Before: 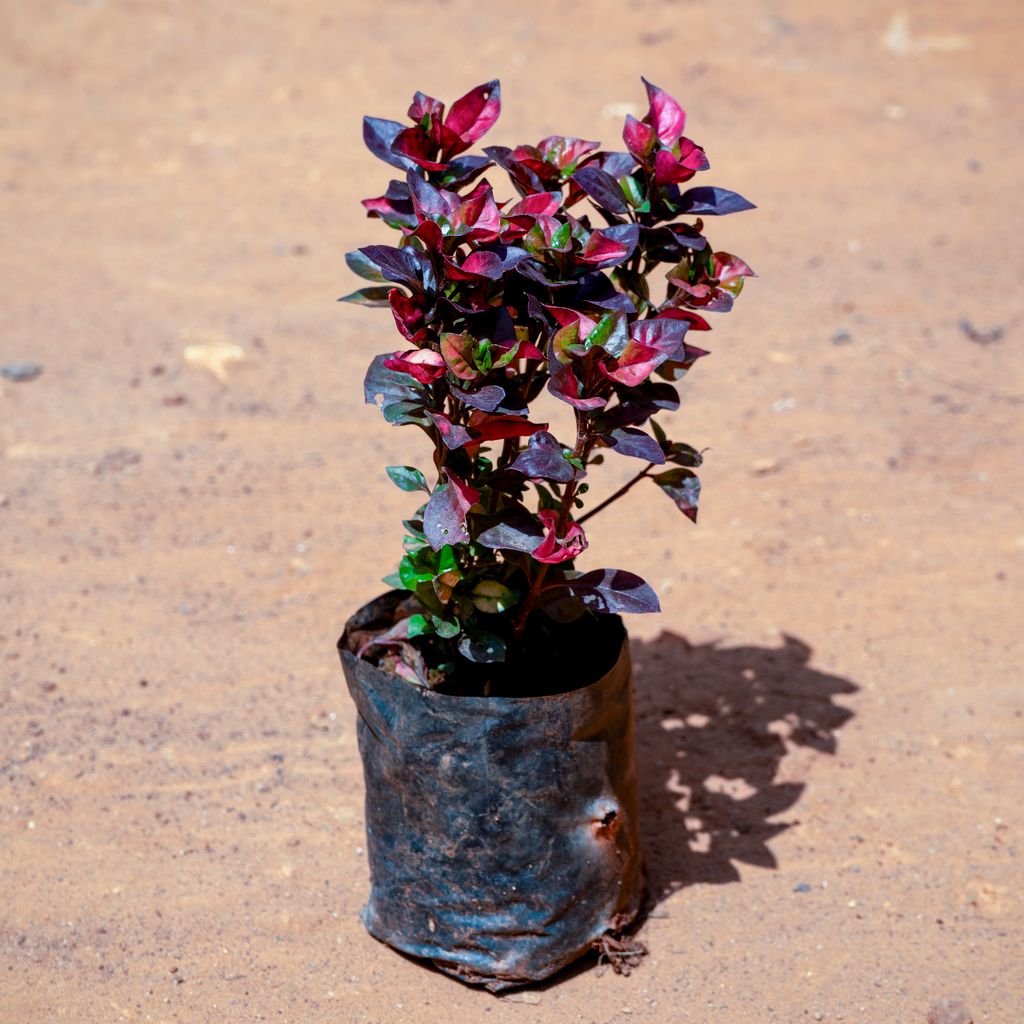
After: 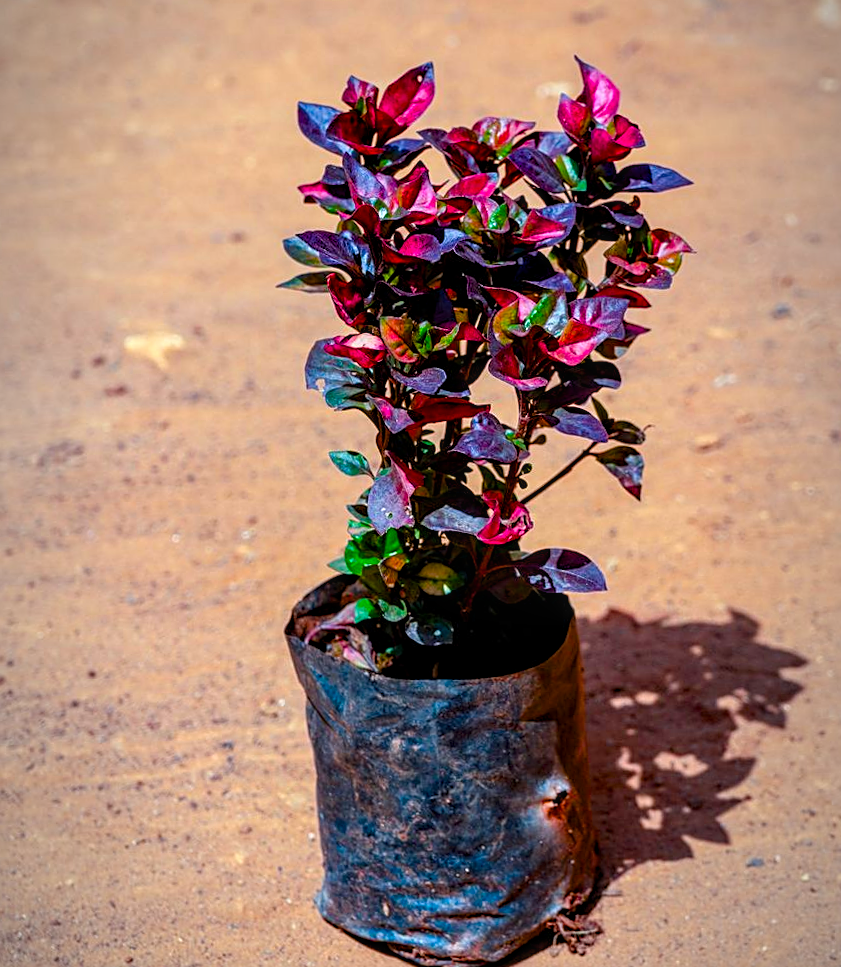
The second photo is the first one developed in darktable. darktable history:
color balance rgb: perceptual saturation grading › global saturation 36.995%, perceptual saturation grading › shadows 34.897%
vignetting: fall-off start 96.91%, fall-off radius 101.06%, width/height ratio 0.613
local contrast: on, module defaults
crop and rotate: angle 1.4°, left 4.46%, top 0.655%, right 11.409%, bottom 2.552%
color correction: highlights b* 0.058, saturation 1.13
sharpen: on, module defaults
